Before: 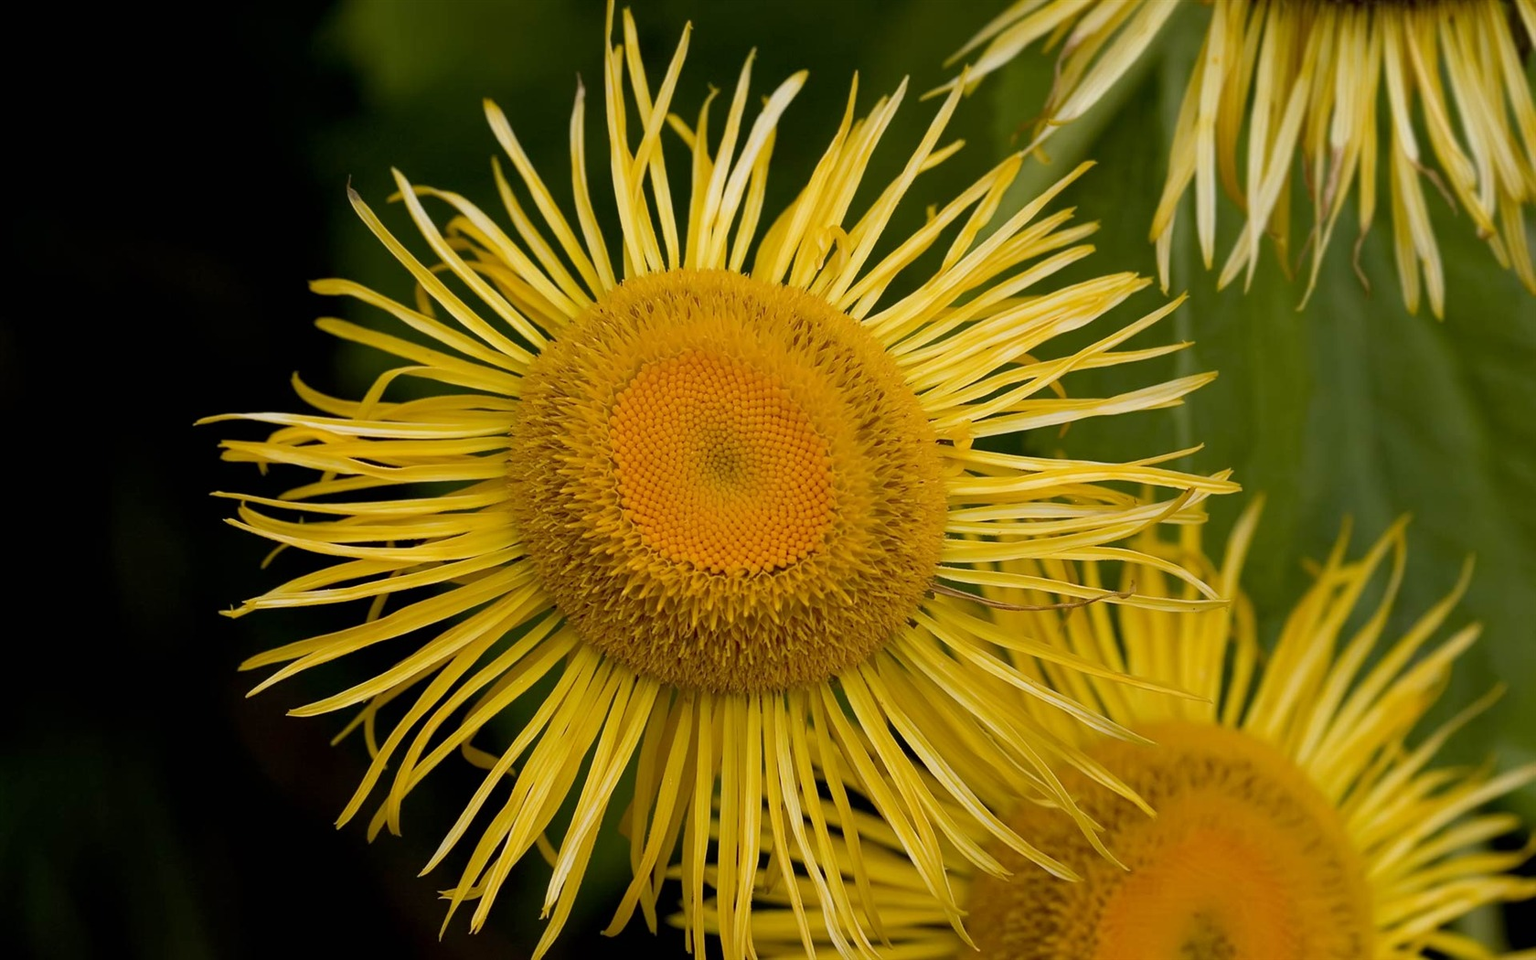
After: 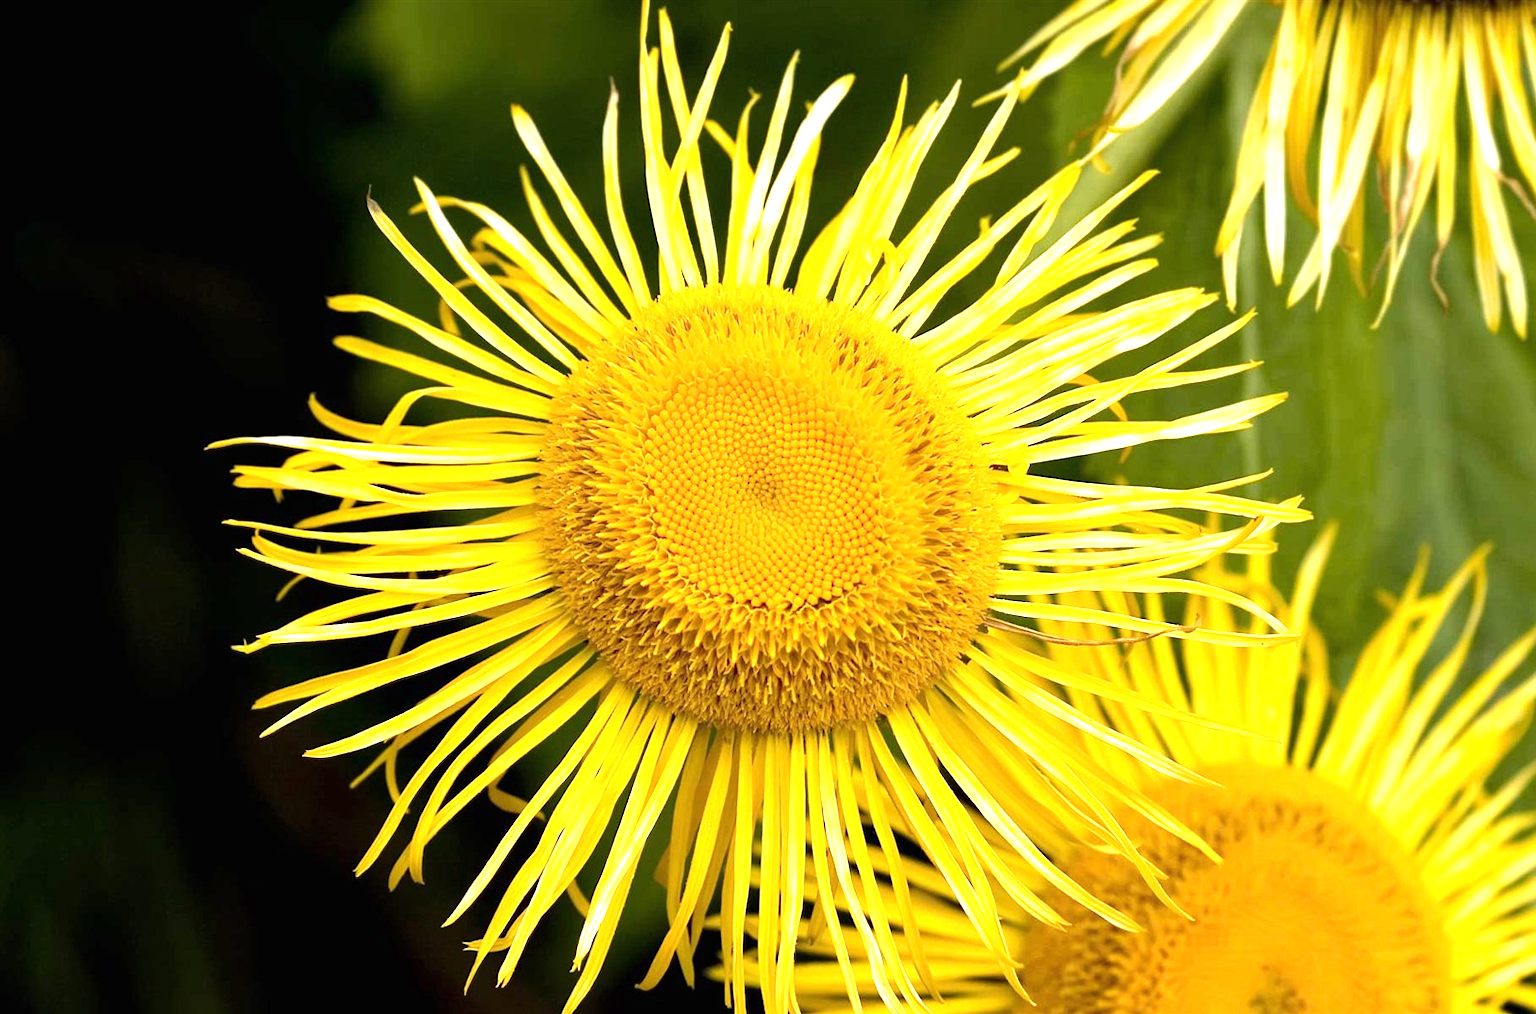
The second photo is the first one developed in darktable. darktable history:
crop and rotate: right 5.367%
exposure: black level correction 0, exposure 1.299 EV, compensate exposure bias true, compensate highlight preservation false
tone equalizer: -8 EV -0.408 EV, -7 EV -0.391 EV, -6 EV -0.332 EV, -5 EV -0.241 EV, -3 EV 0.224 EV, -2 EV 0.327 EV, -1 EV 0.371 EV, +0 EV 0.407 EV, edges refinement/feathering 500, mask exposure compensation -1.57 EV, preserve details no
